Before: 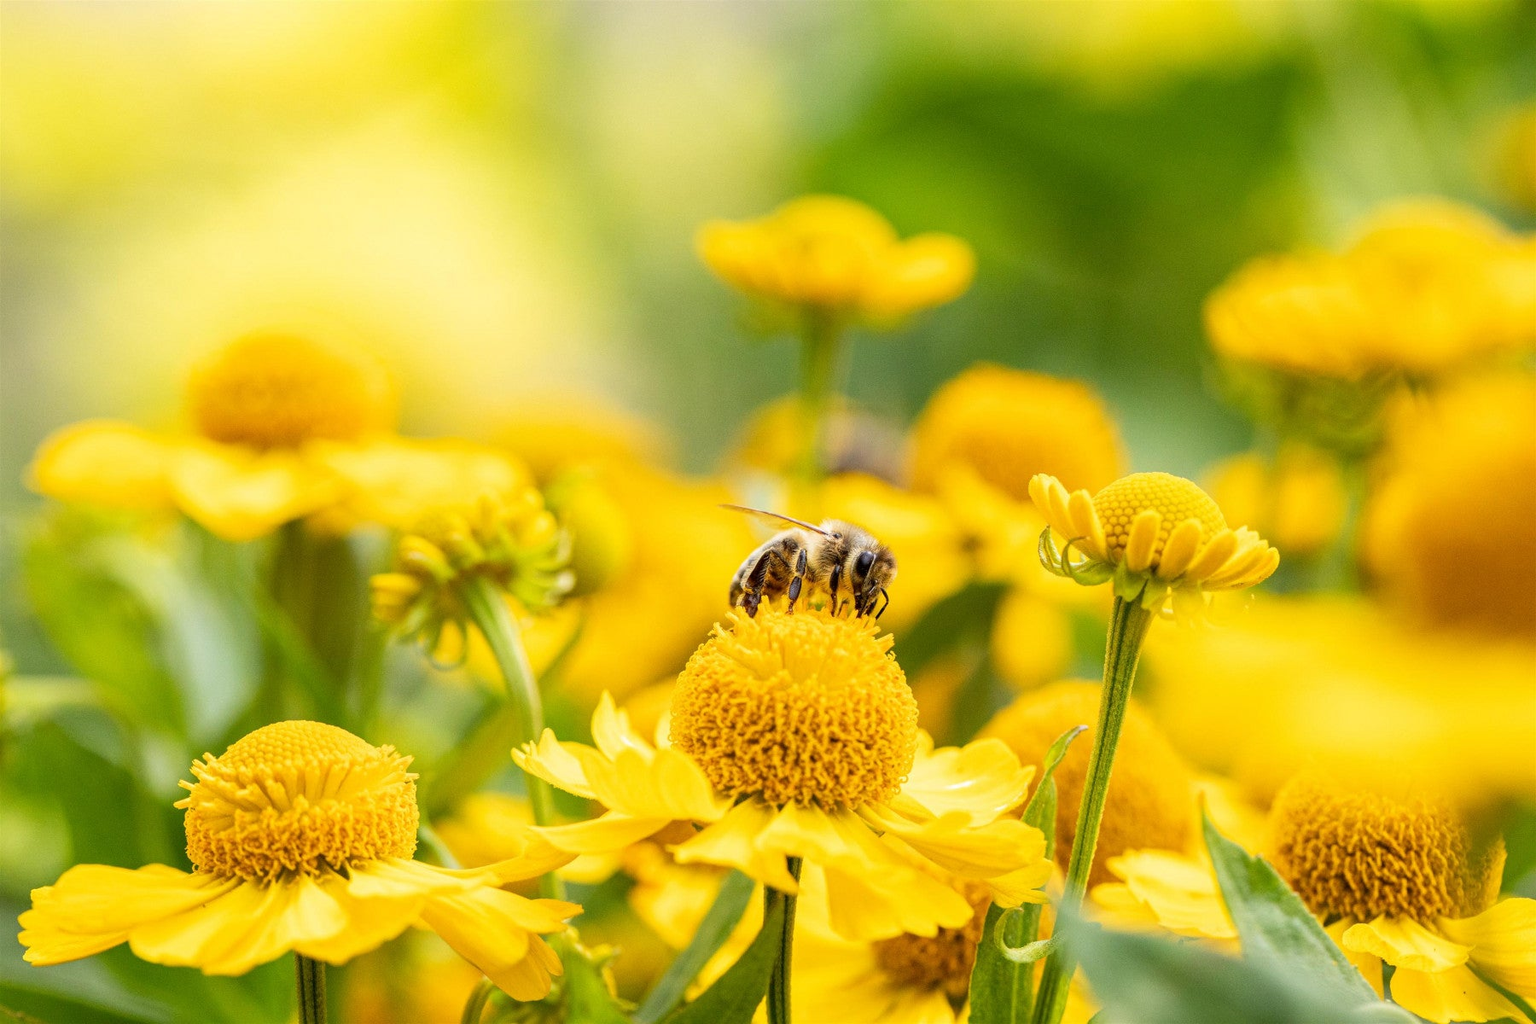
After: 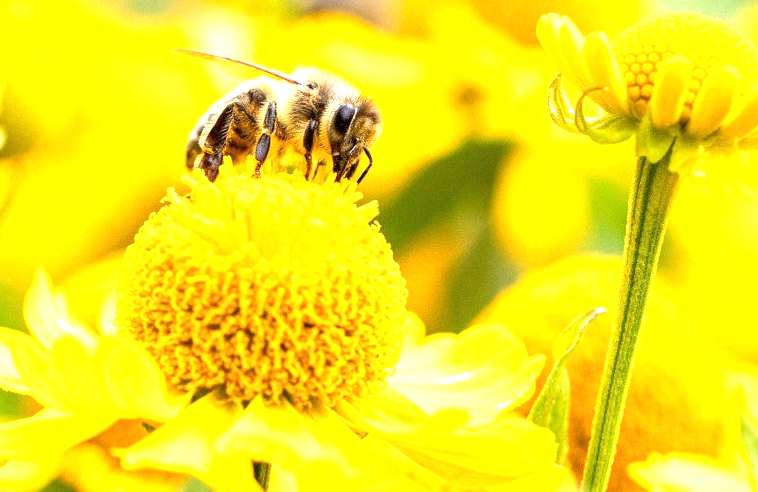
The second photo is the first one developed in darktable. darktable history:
exposure: exposure 1 EV, compensate highlight preservation false
crop: left 37.221%, top 45.169%, right 20.63%, bottom 13.777%
